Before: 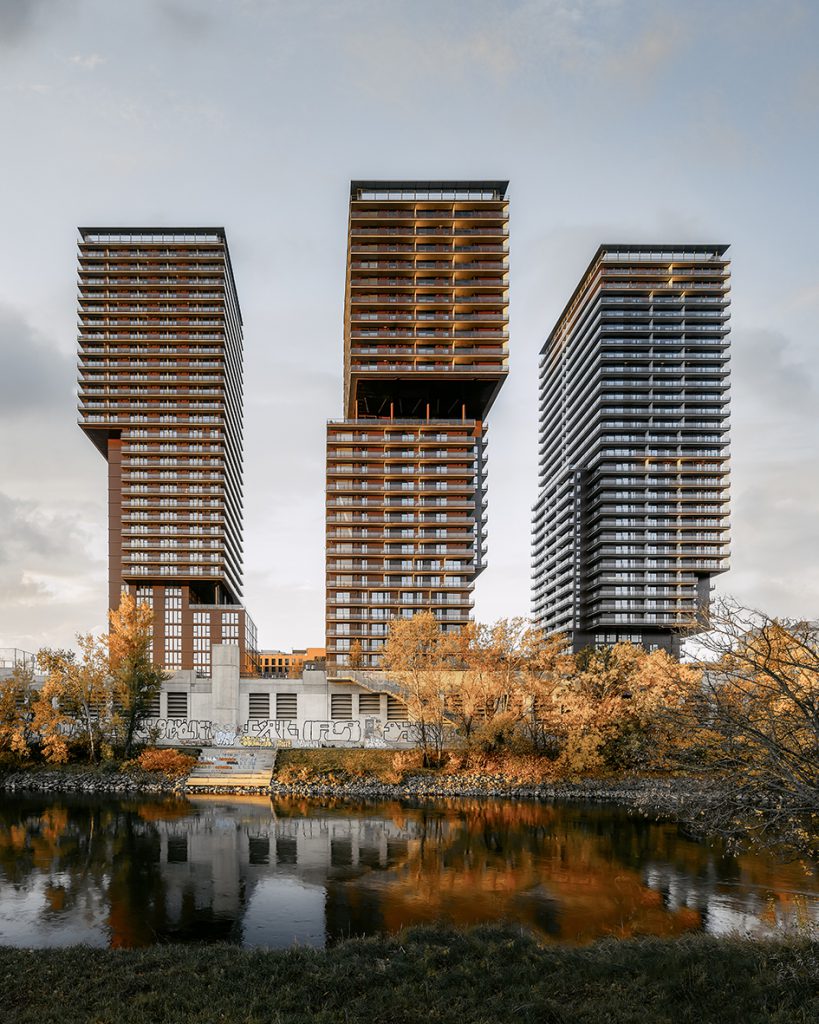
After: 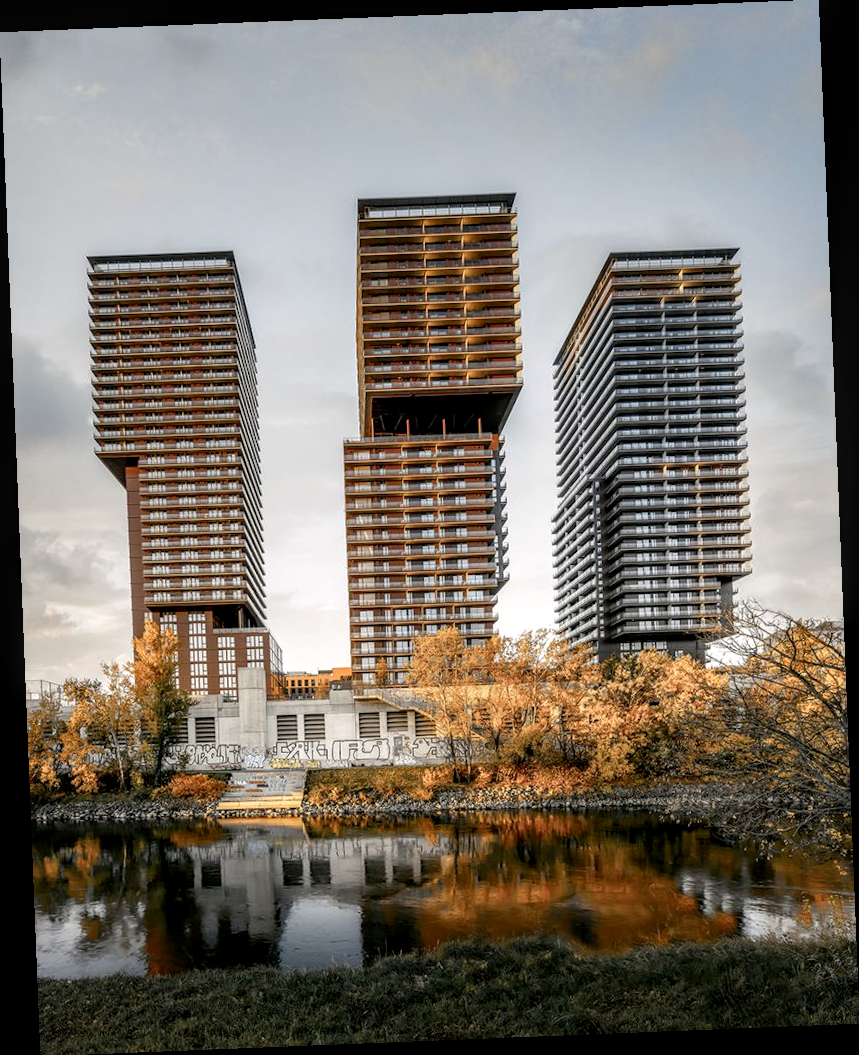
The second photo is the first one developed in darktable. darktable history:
local contrast: detail 130%
exposure: black level correction 0.002, exposure 0.15 EV, compensate highlight preservation false
rotate and perspective: rotation -2.29°, automatic cropping off
white balance: red 1.009, blue 0.985
